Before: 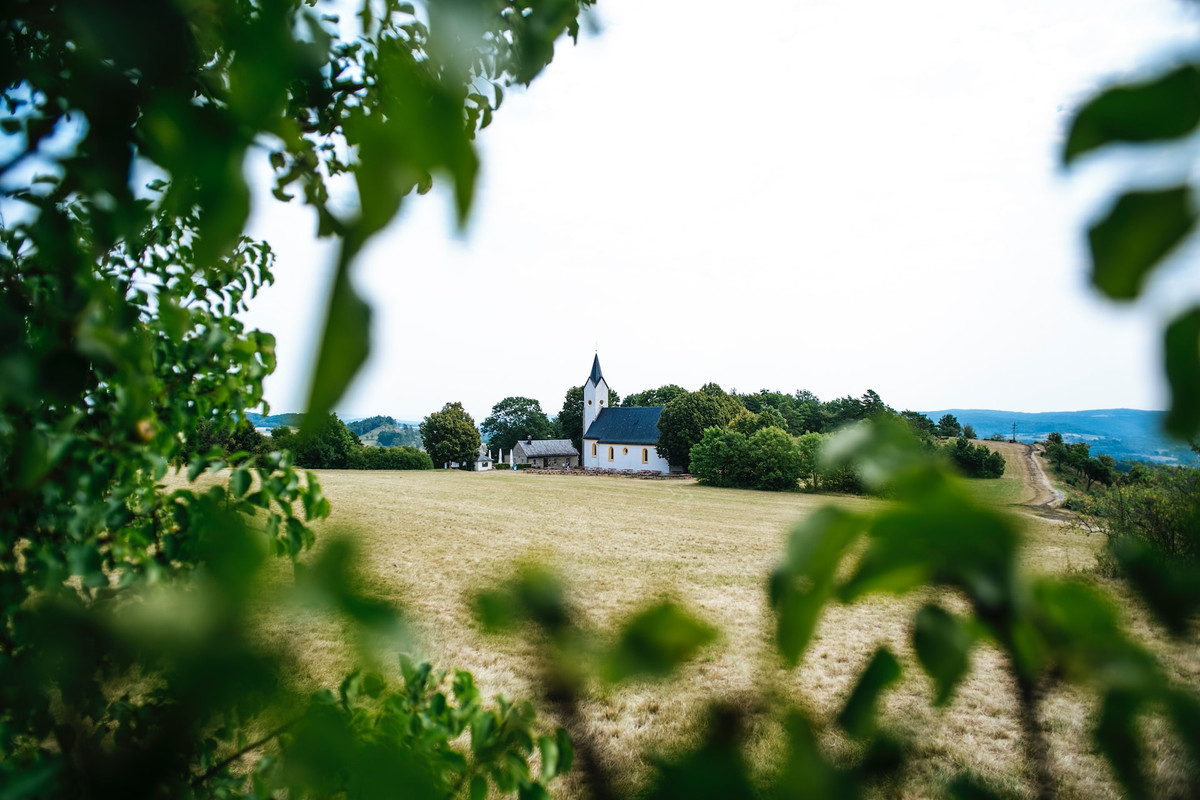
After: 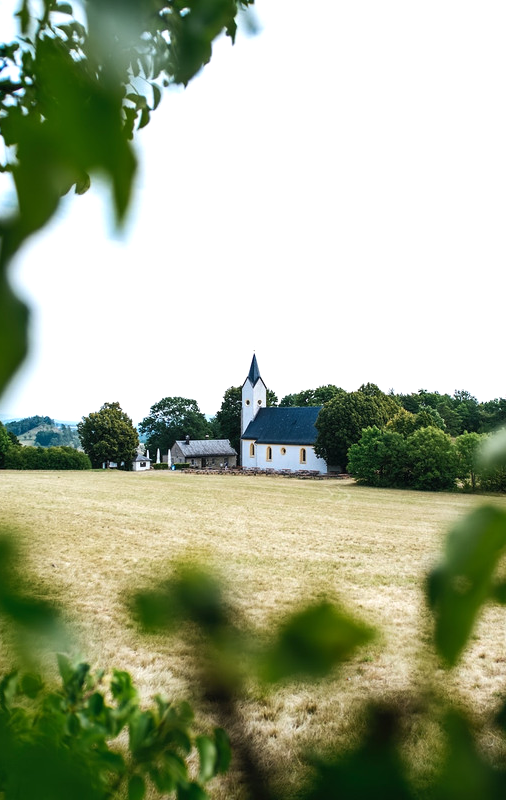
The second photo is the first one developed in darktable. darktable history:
tone equalizer: -8 EV -0.001 EV, -7 EV 0.001 EV, -6 EV -0.002 EV, -5 EV -0.003 EV, -4 EV -0.062 EV, -3 EV -0.222 EV, -2 EV -0.267 EV, -1 EV 0.105 EV, +0 EV 0.303 EV
crop: left 28.583%, right 29.231%
